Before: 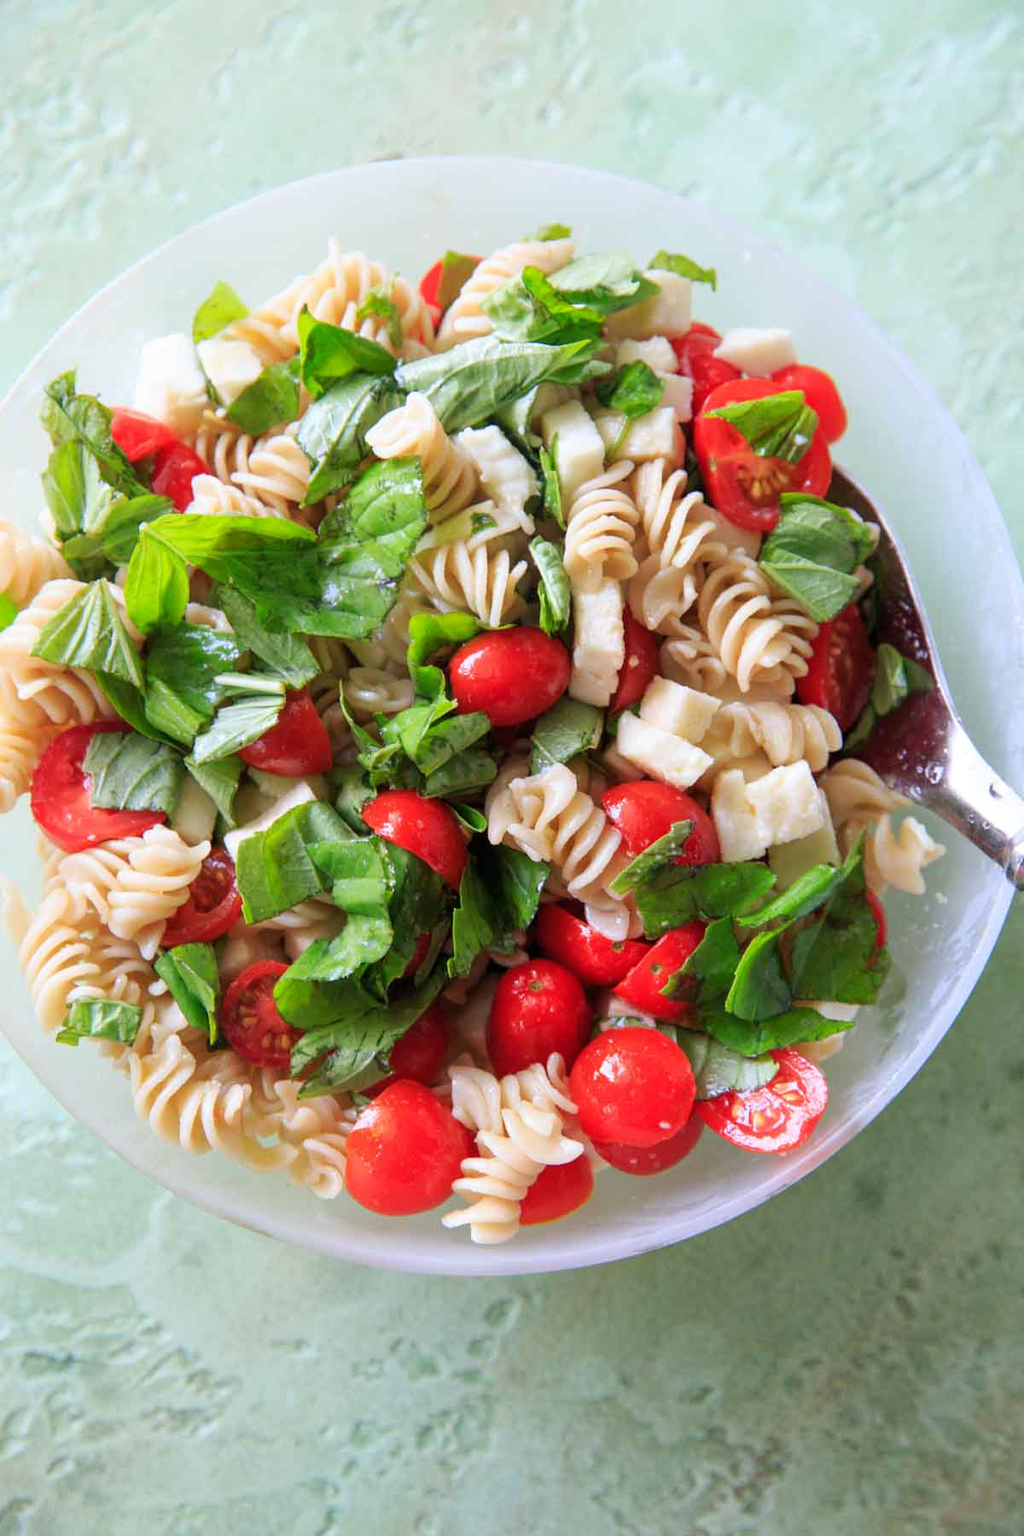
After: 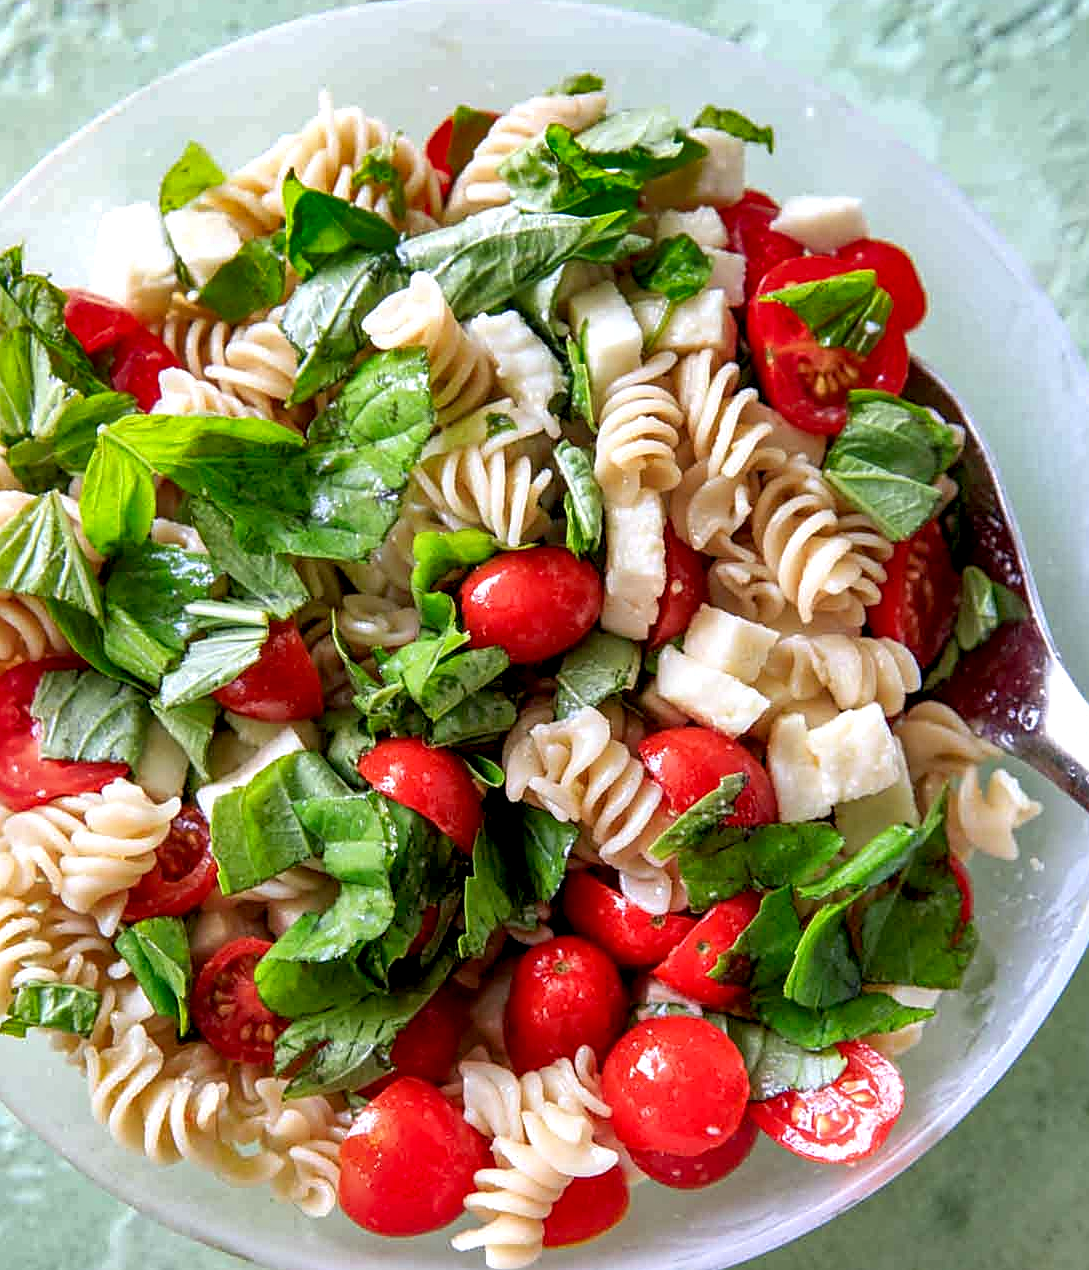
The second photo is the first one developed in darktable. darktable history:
crop: left 5.514%, top 10.459%, right 3.715%, bottom 18.971%
sharpen: on, module defaults
exposure: black level correction 0.009, exposure 0.016 EV, compensate exposure bias true, compensate highlight preservation false
local contrast: detail 130%
shadows and highlights: radius 173.11, shadows 26.82, white point adjustment 3.3, highlights -68.14, soften with gaussian
